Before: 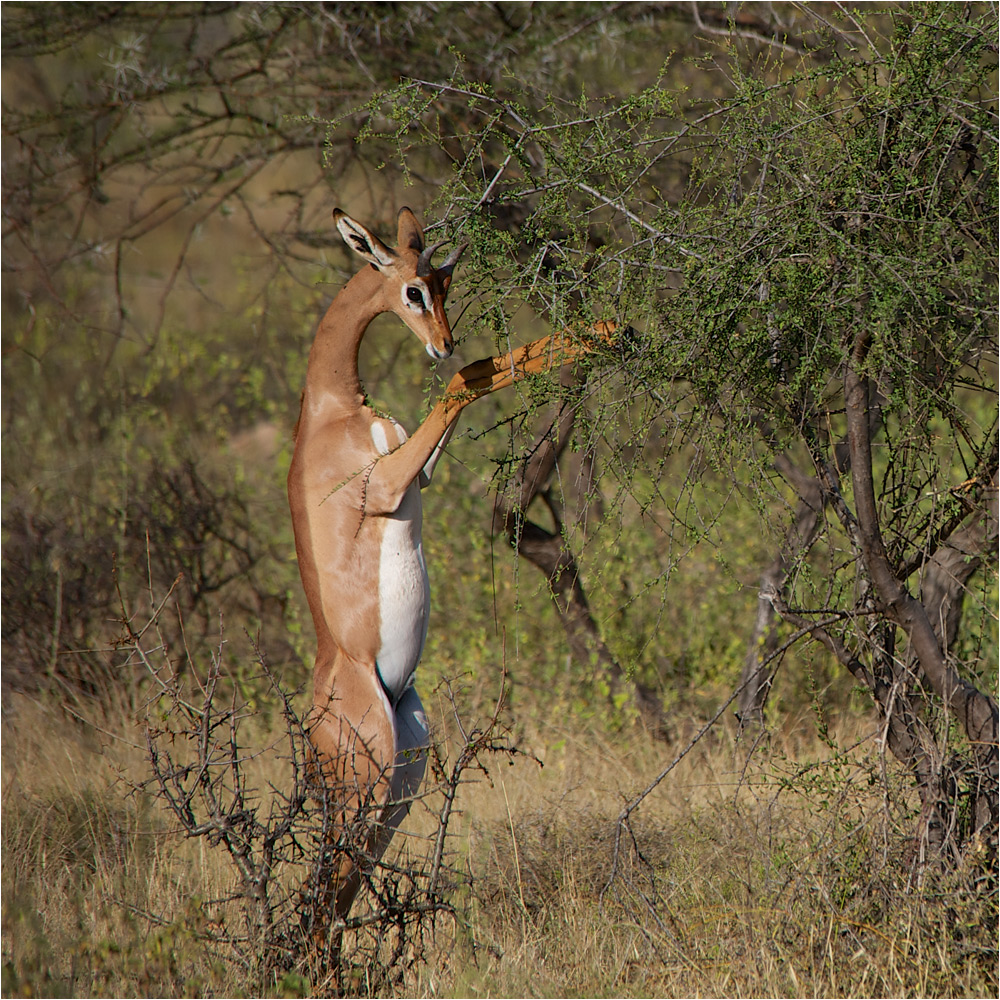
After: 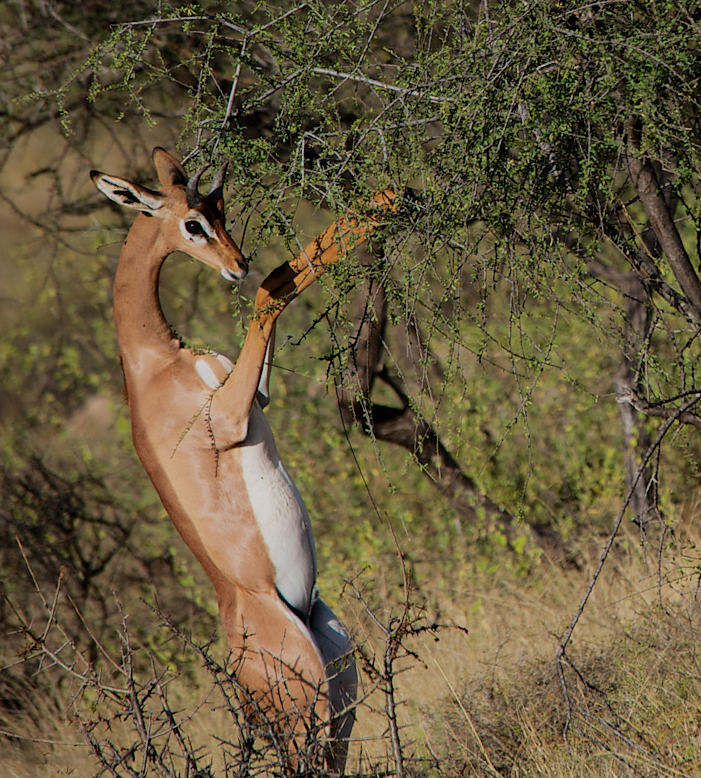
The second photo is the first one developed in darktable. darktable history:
crop and rotate: angle 18.86°, left 6.753%, right 4.145%, bottom 1.144%
filmic rgb: black relative exposure -7.65 EV, white relative exposure 4.56 EV, threshold 2.99 EV, hardness 3.61, contrast 1.109, enable highlight reconstruction true
